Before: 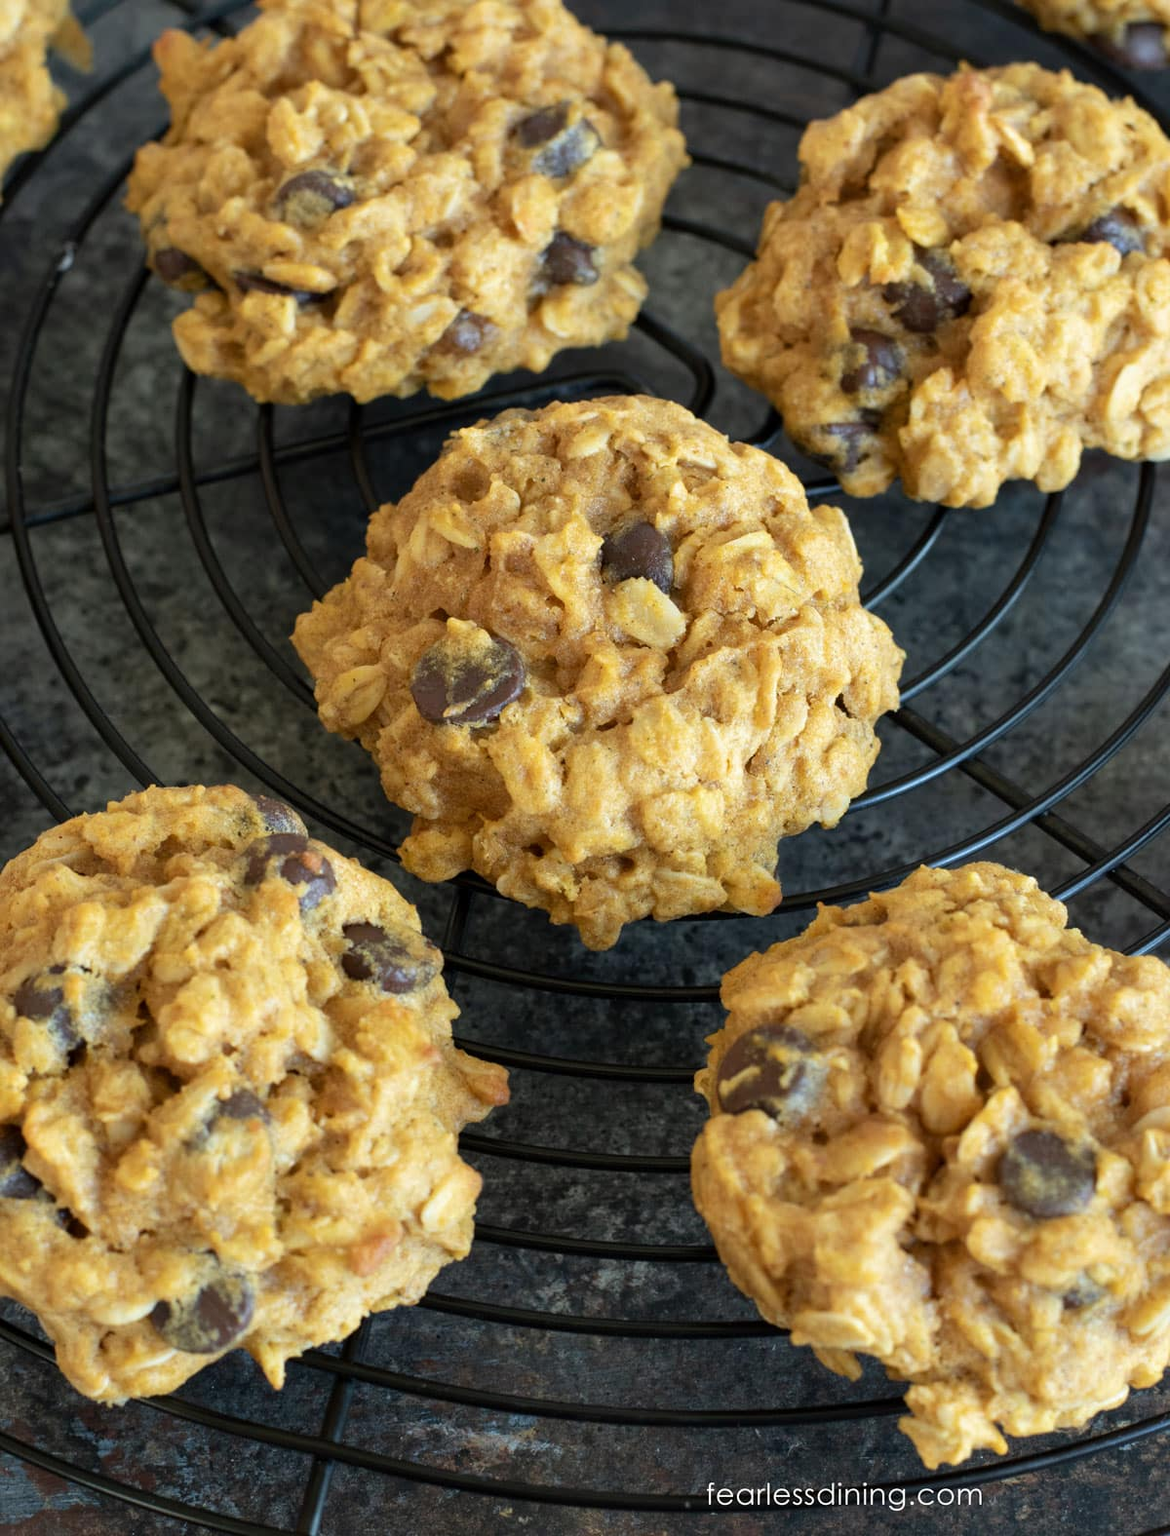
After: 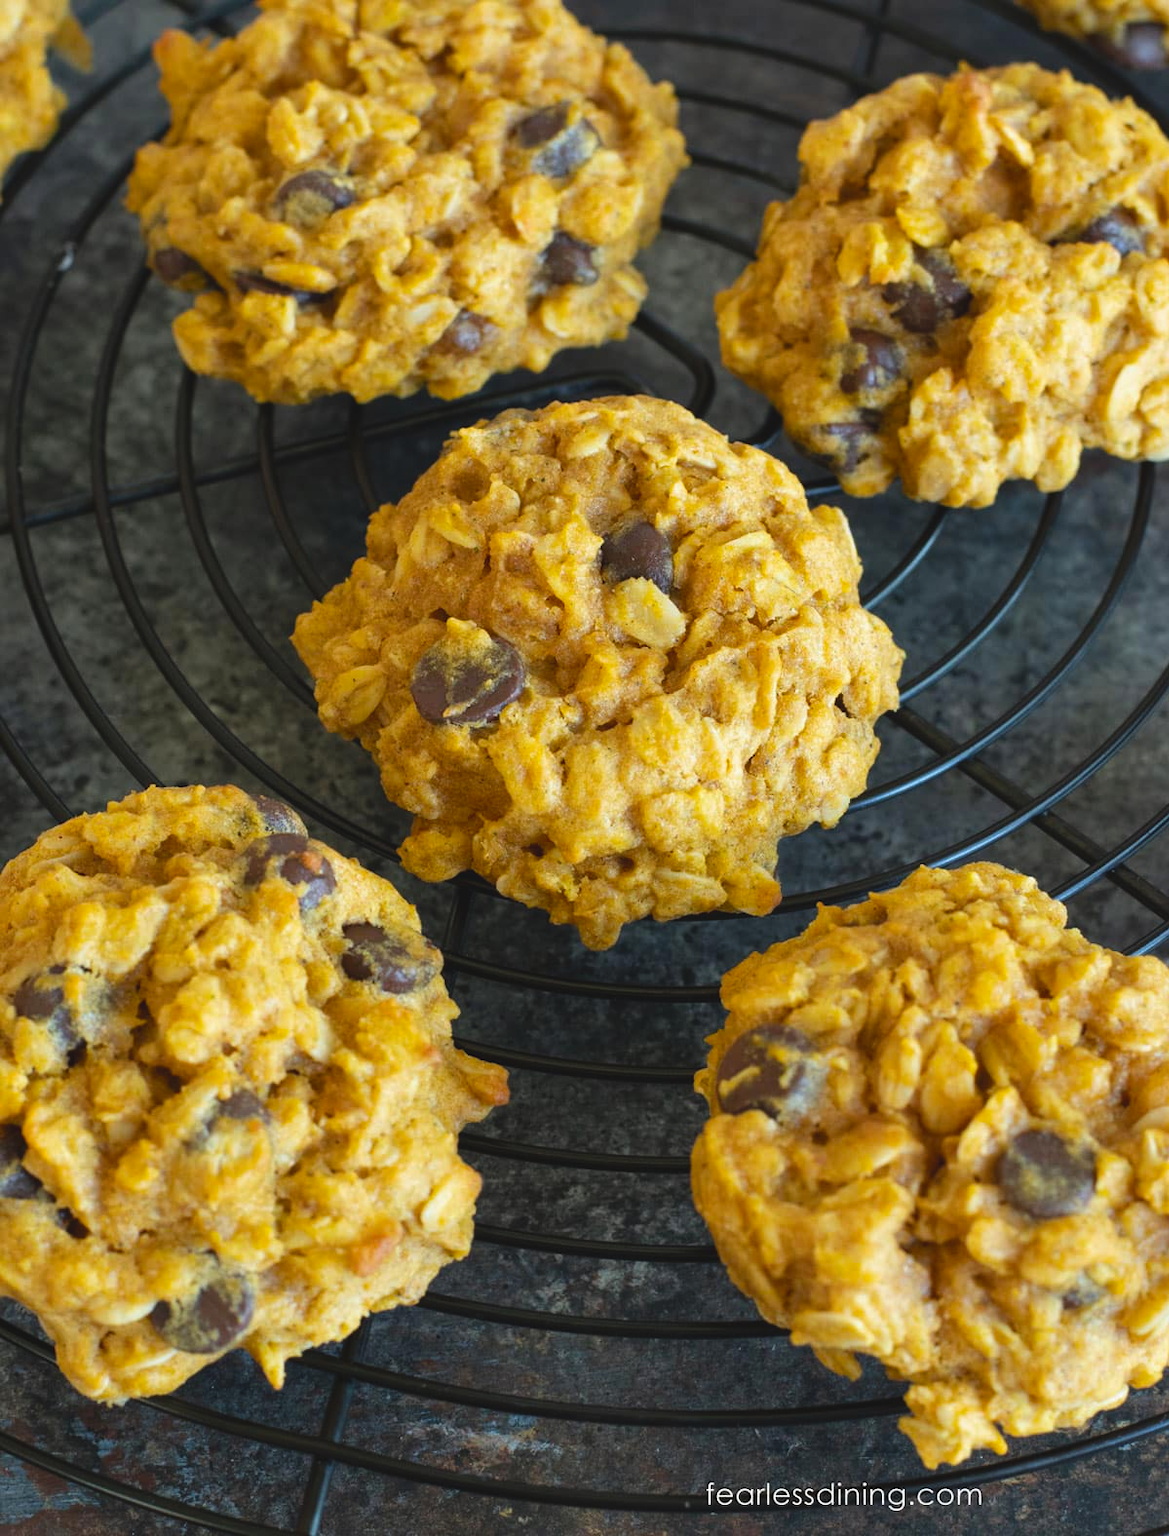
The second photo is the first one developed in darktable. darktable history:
exposure: exposure -0.062 EV, compensate highlight preservation false
color balance rgb: global offset › luminance 0.769%, perceptual saturation grading › global saturation 30.056%
